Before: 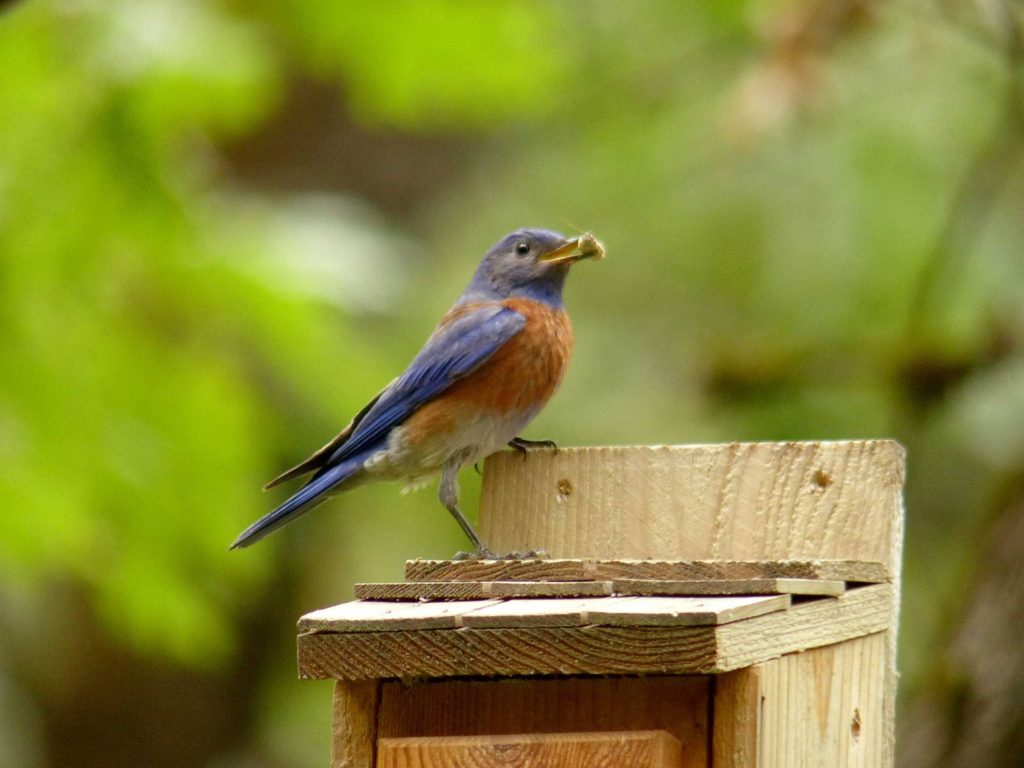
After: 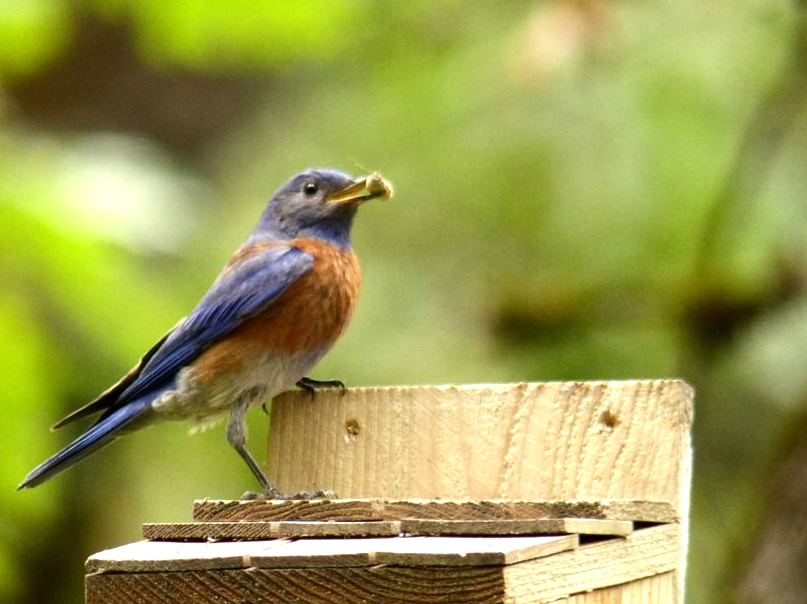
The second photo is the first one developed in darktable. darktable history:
crop and rotate: left 20.74%, top 7.912%, right 0.375%, bottom 13.378%
tone equalizer: -8 EV -0.75 EV, -7 EV -0.7 EV, -6 EV -0.6 EV, -5 EV -0.4 EV, -3 EV 0.4 EV, -2 EV 0.6 EV, -1 EV 0.7 EV, +0 EV 0.75 EV, edges refinement/feathering 500, mask exposure compensation -1.57 EV, preserve details no
